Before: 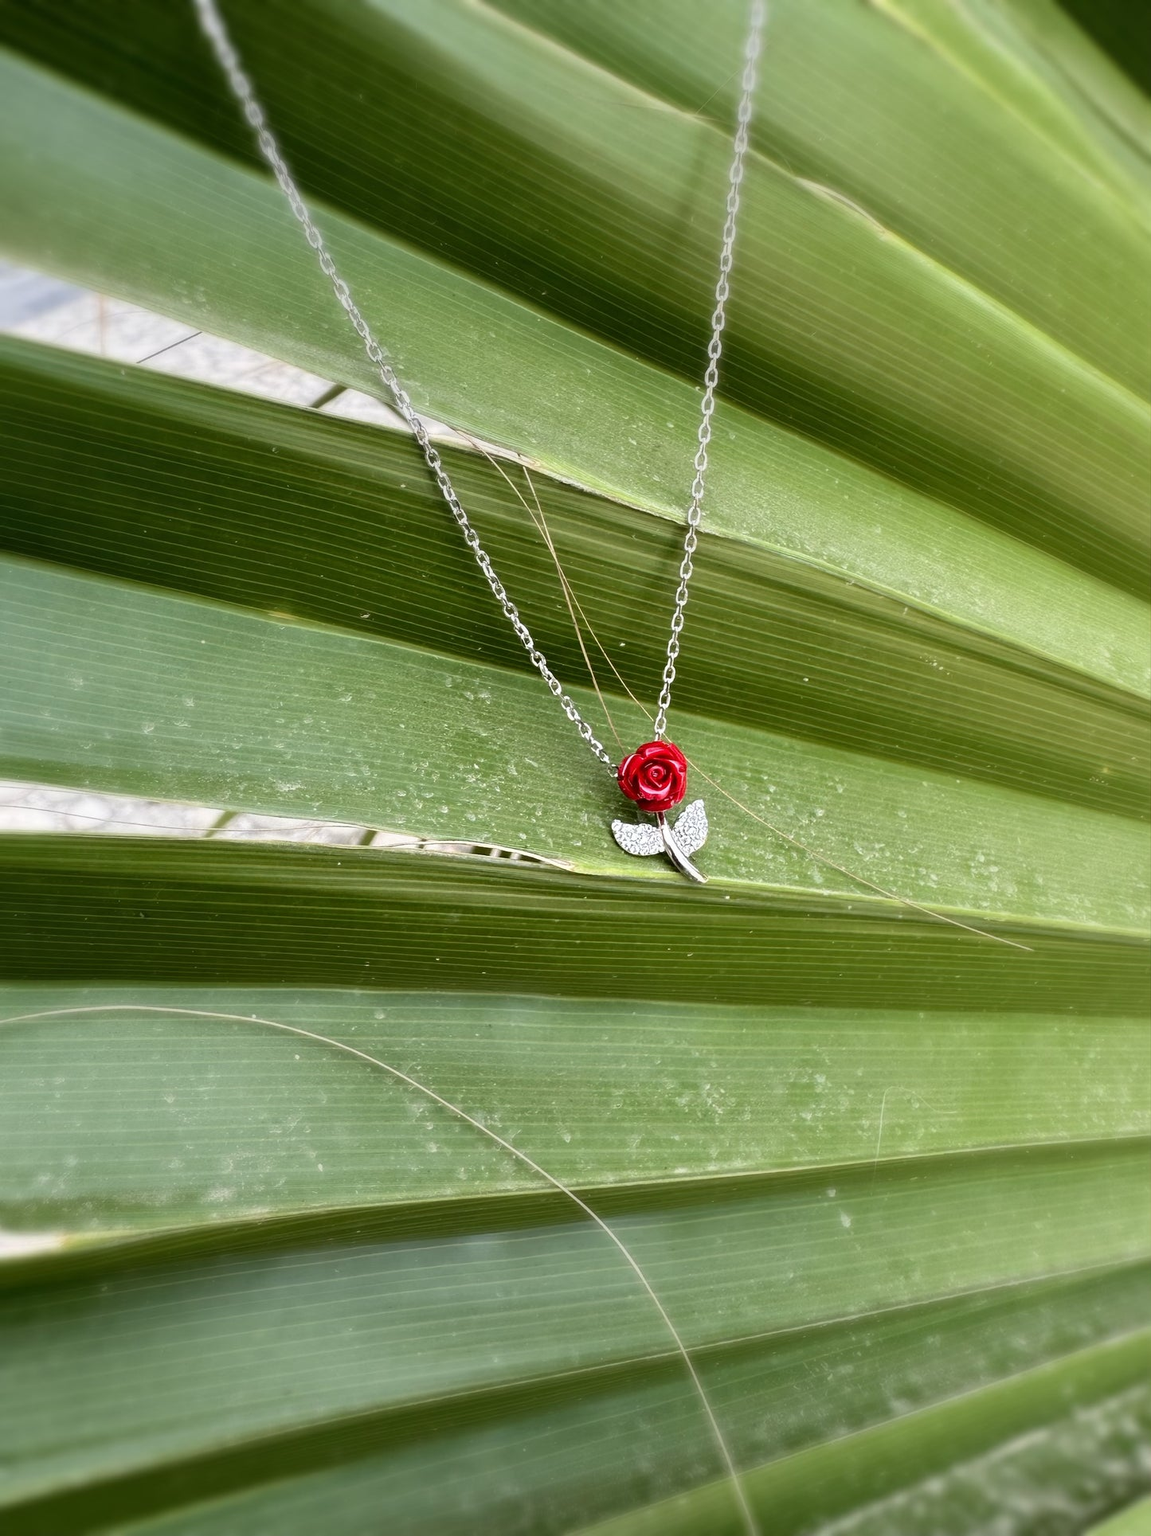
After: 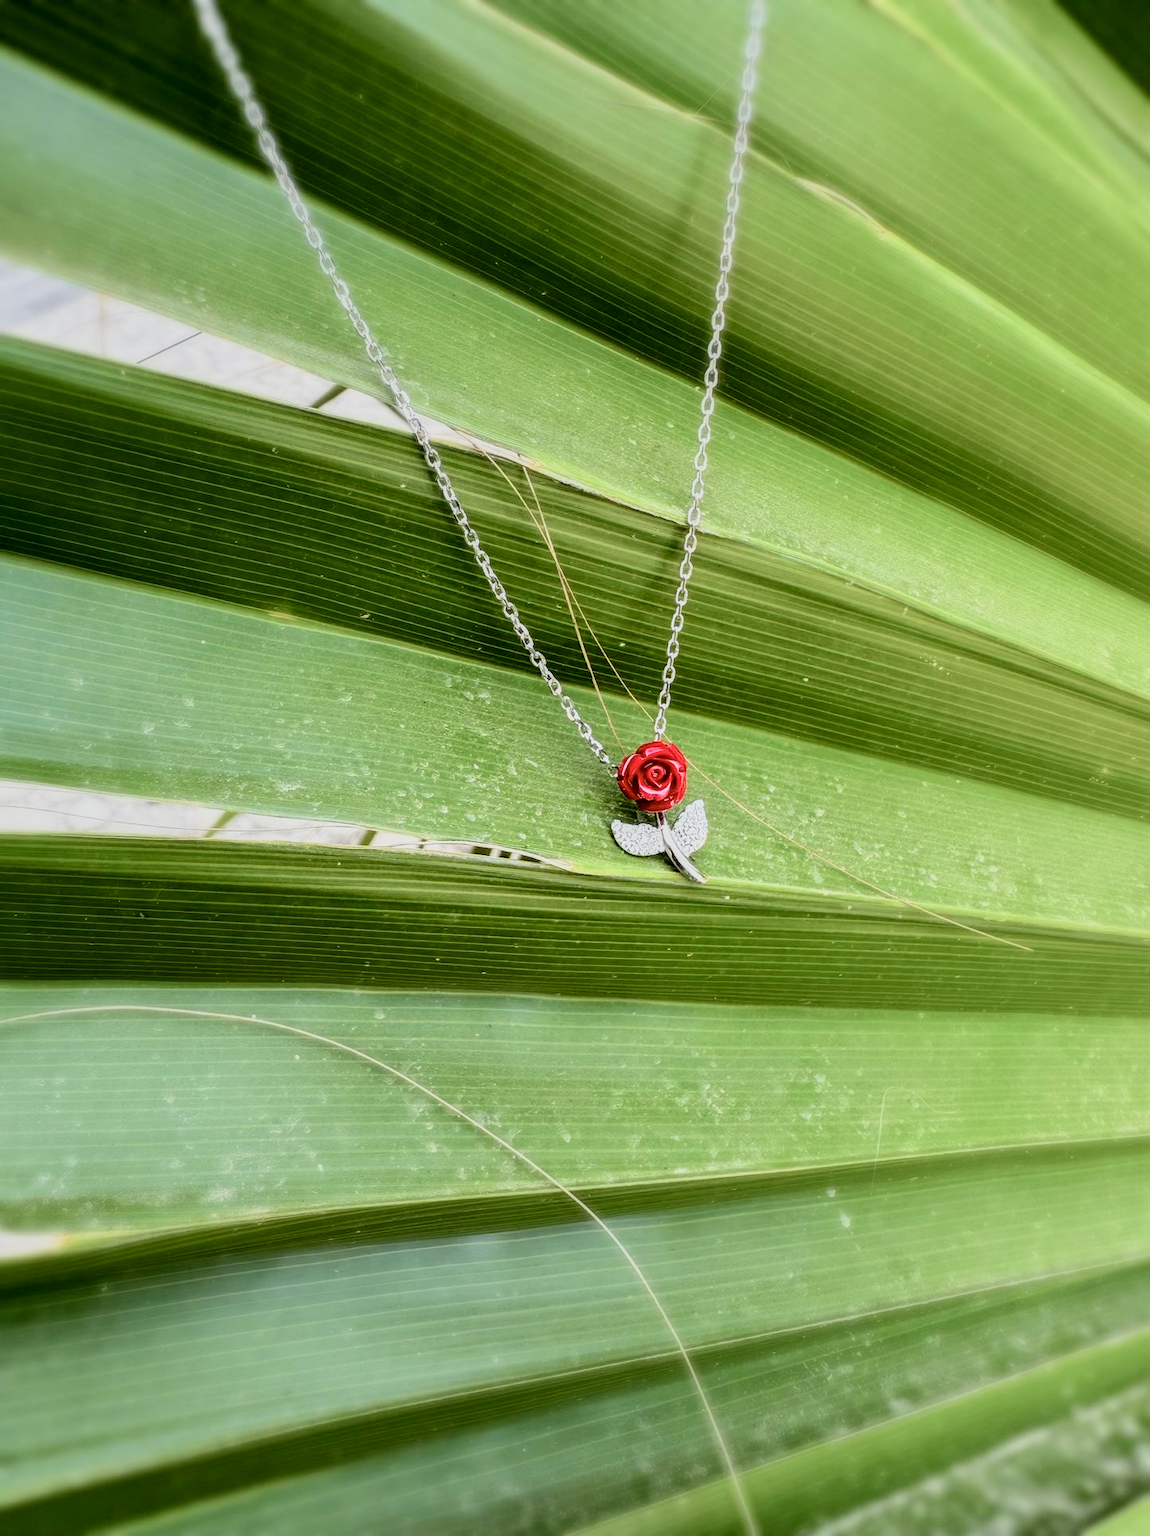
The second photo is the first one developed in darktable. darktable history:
local contrast: on, module defaults
filmic rgb: black relative exposure -9.48 EV, white relative exposure 3.01 EV, hardness 6.1
tone curve: curves: ch0 [(0, 0) (0.048, 0.024) (0.099, 0.082) (0.227, 0.255) (0.407, 0.482) (0.543, 0.634) (0.719, 0.77) (0.837, 0.843) (1, 0.906)]; ch1 [(0, 0) (0.3, 0.268) (0.404, 0.374) (0.475, 0.463) (0.501, 0.499) (0.514, 0.502) (0.551, 0.541) (0.643, 0.648) (0.682, 0.674) (0.802, 0.812) (1, 1)]; ch2 [(0, 0) (0.259, 0.207) (0.323, 0.311) (0.364, 0.368) (0.442, 0.461) (0.498, 0.498) (0.531, 0.528) (0.581, 0.602) (0.629, 0.659) (0.768, 0.728) (1, 1)], color space Lab, independent channels, preserve colors none
